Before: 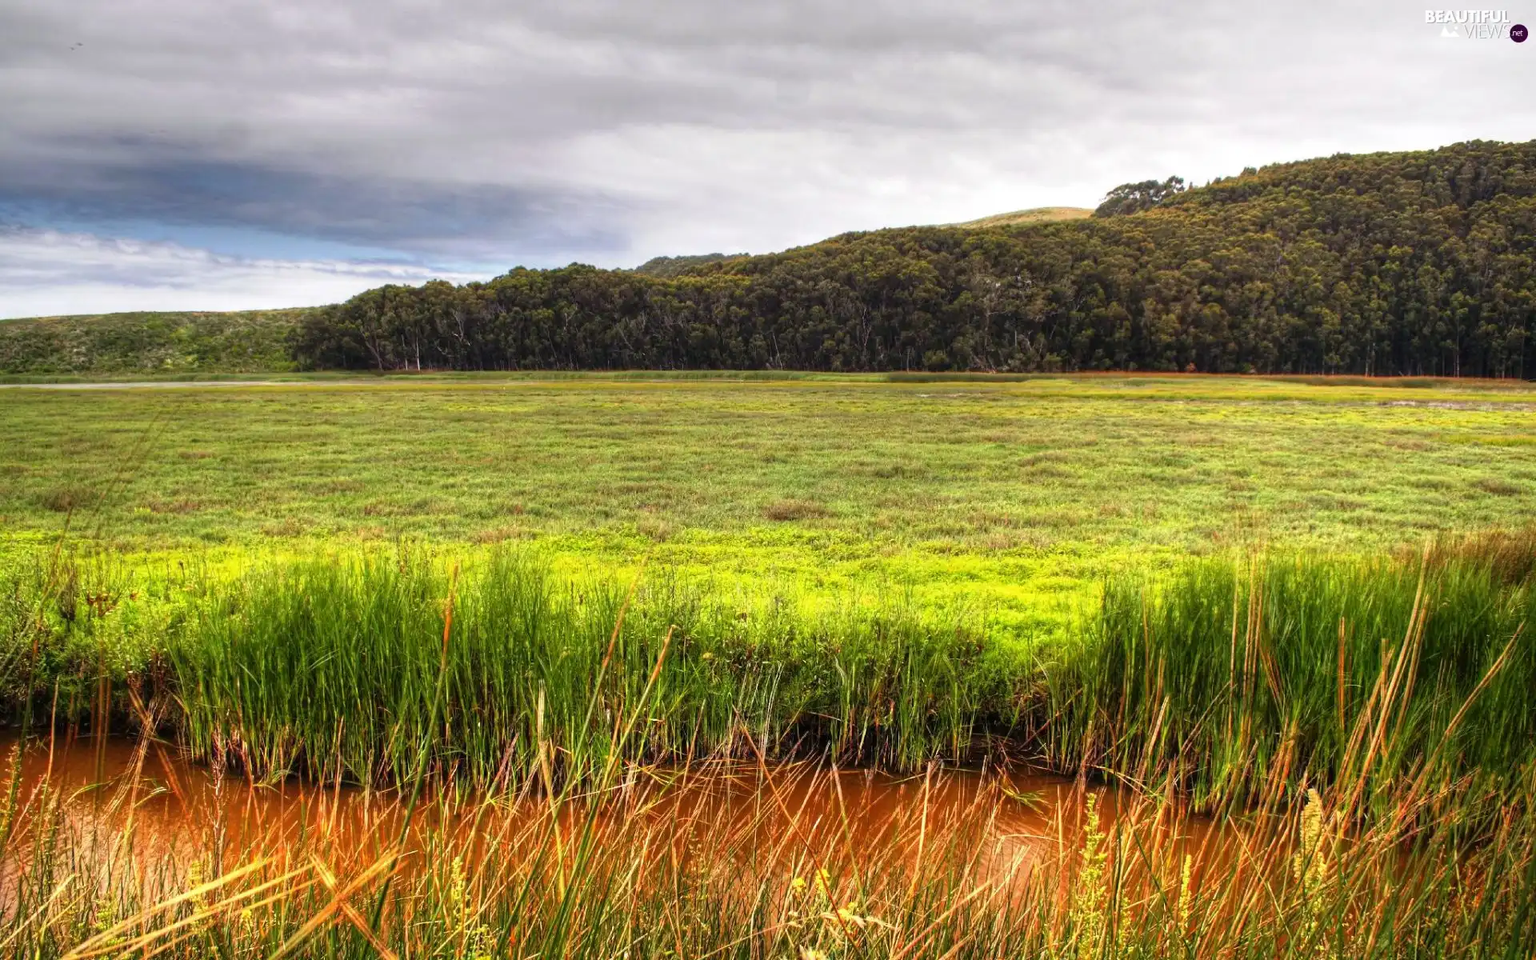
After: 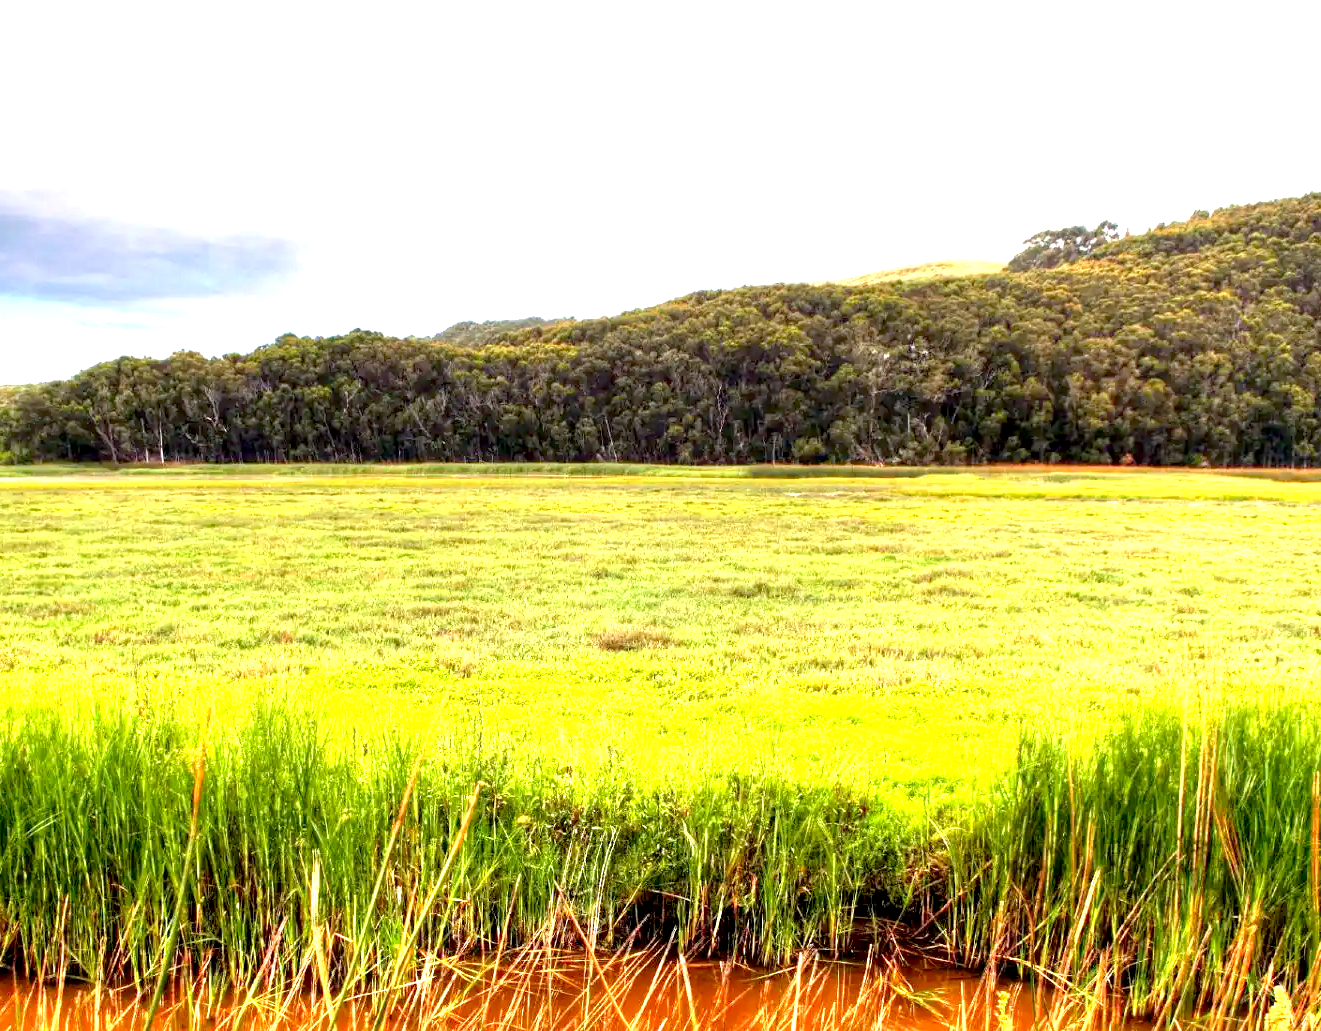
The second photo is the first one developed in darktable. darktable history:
crop: left 18.81%, right 12.359%, bottom 14.052%
exposure: black level correction 0.009, exposure 1.426 EV, compensate exposure bias true, compensate highlight preservation false
